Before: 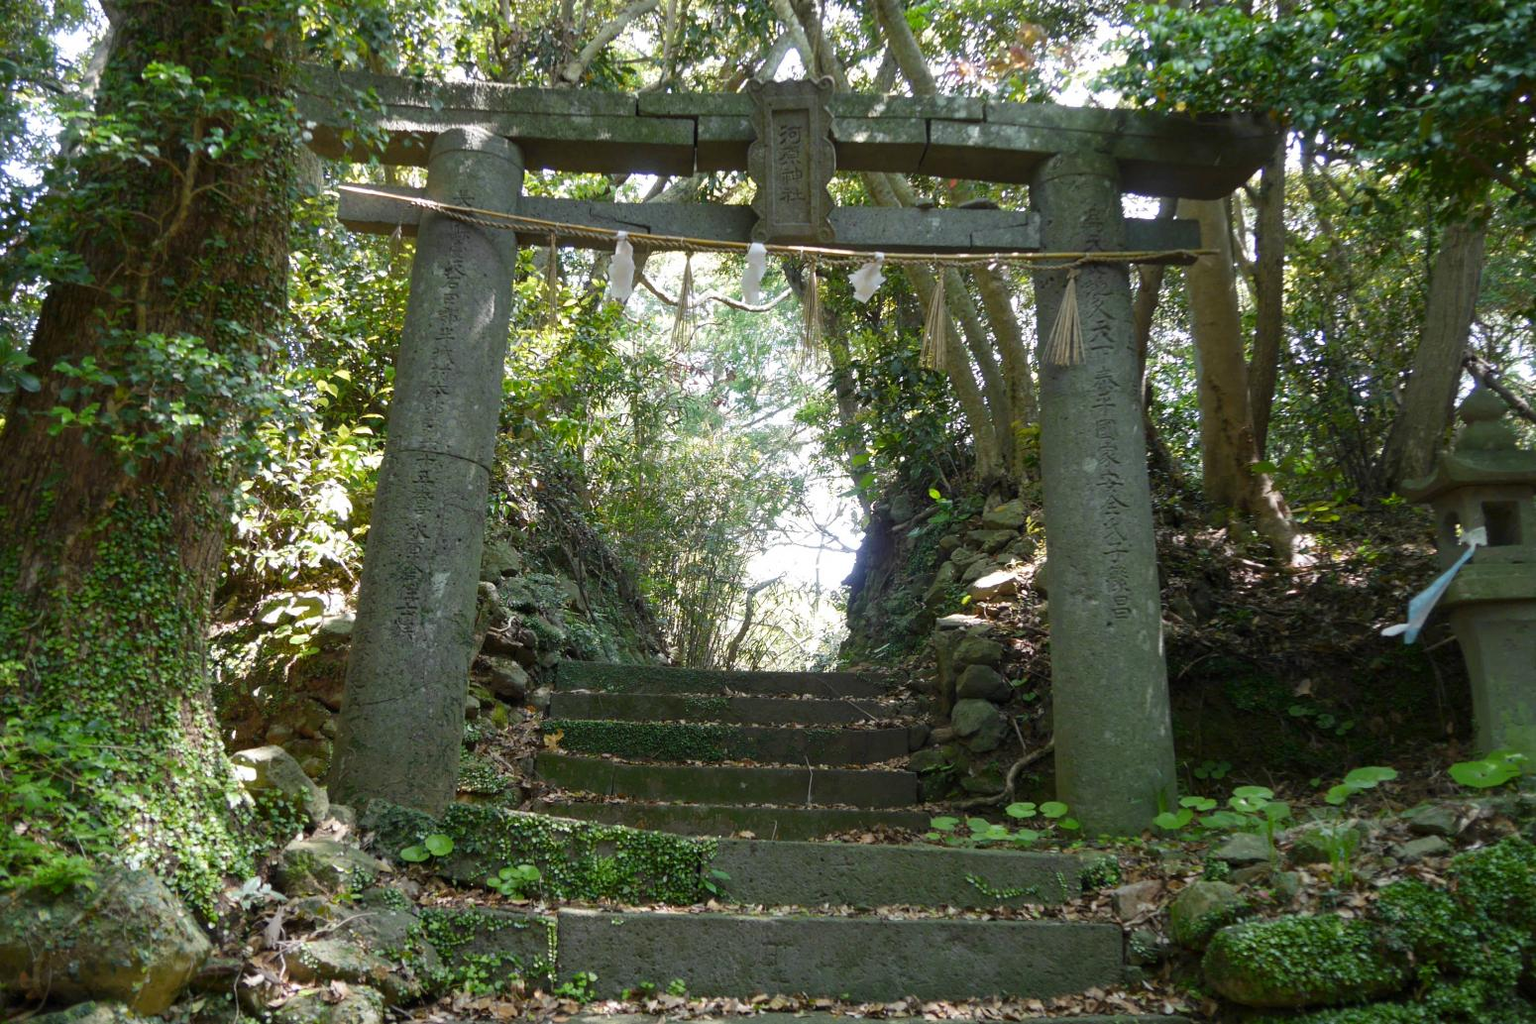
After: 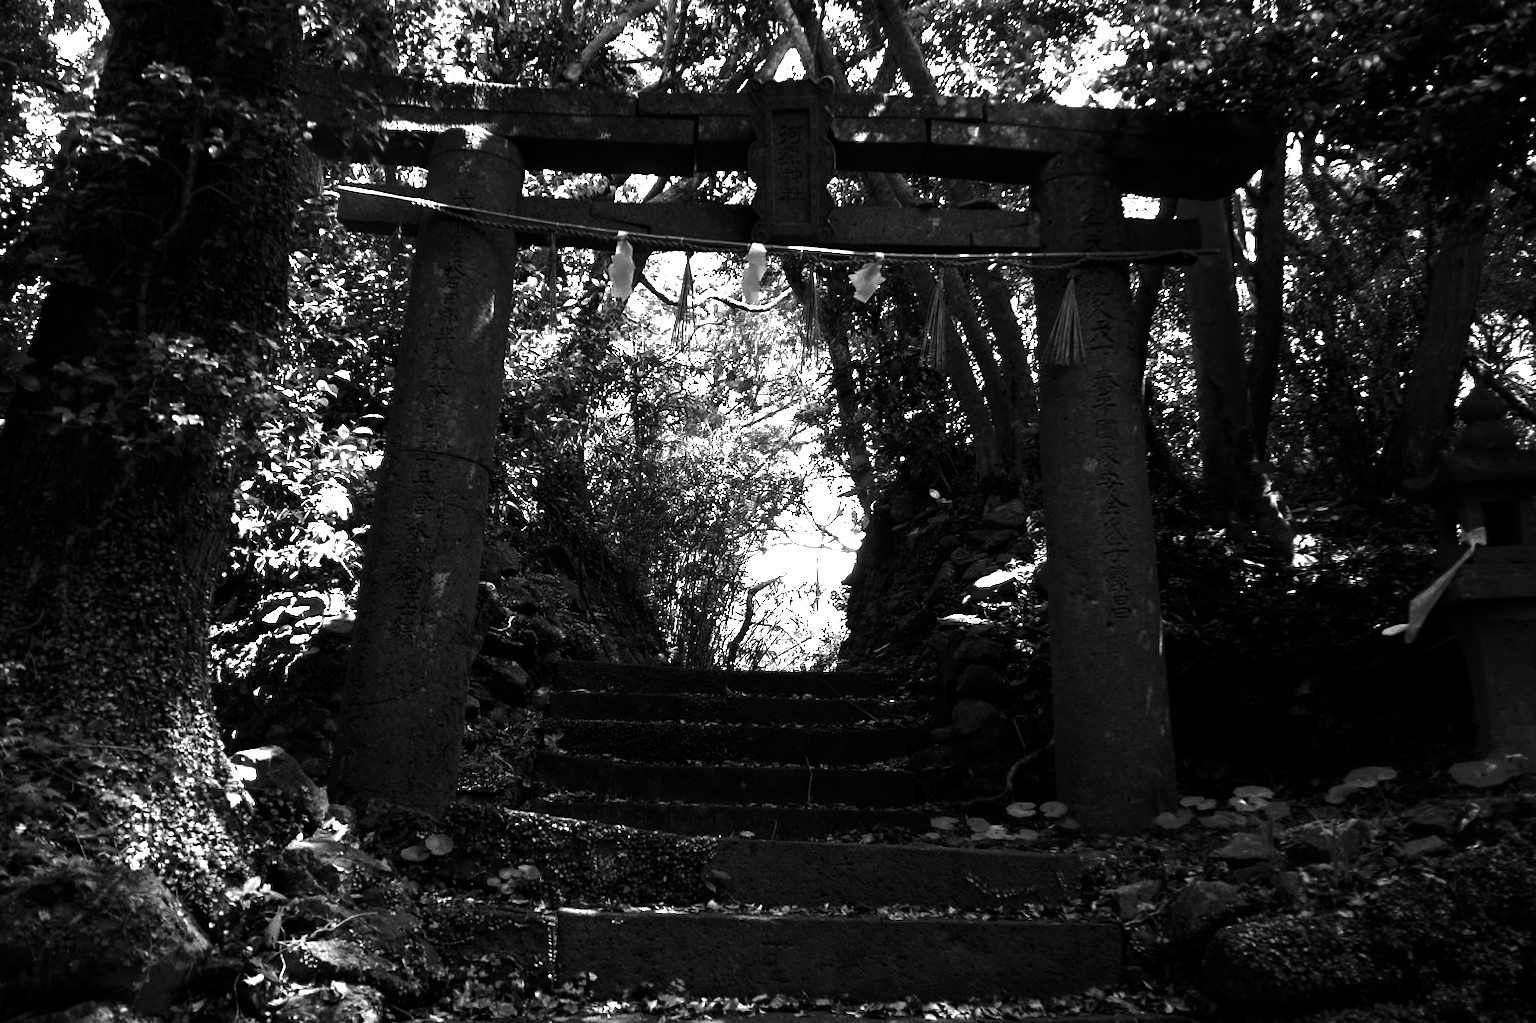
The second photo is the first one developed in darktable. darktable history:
exposure: exposure 0.6 EV, compensate highlight preservation false
contrast brightness saturation: contrast 0.02, brightness -1, saturation -1
